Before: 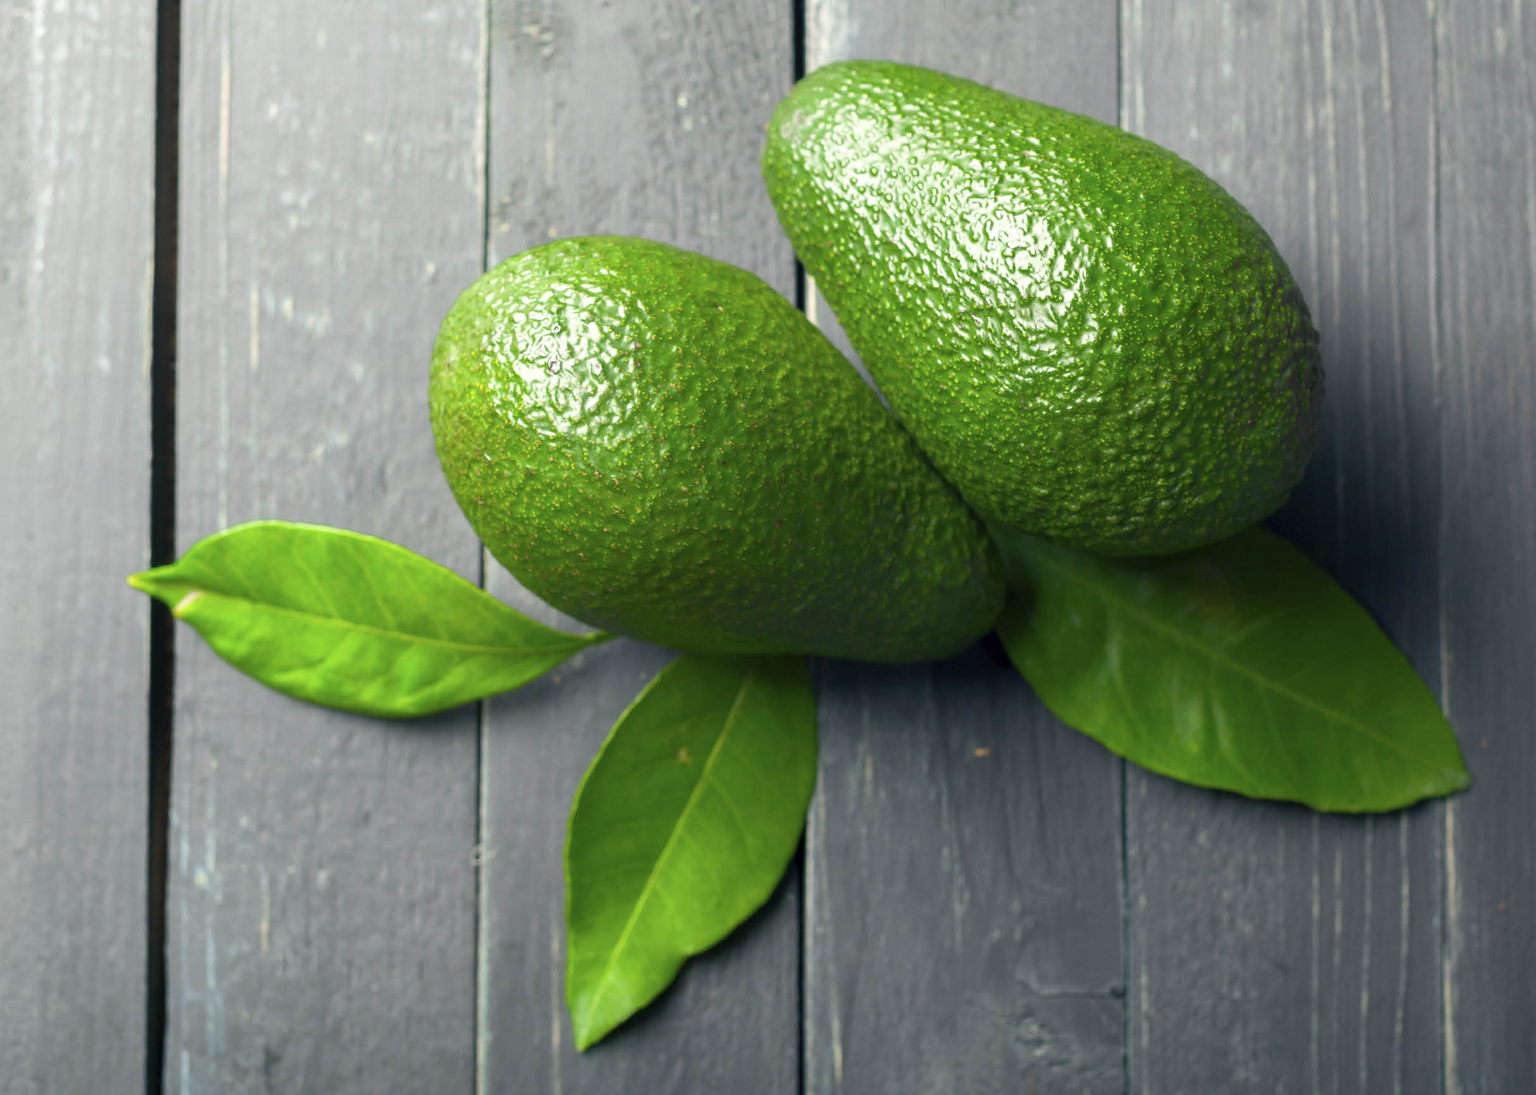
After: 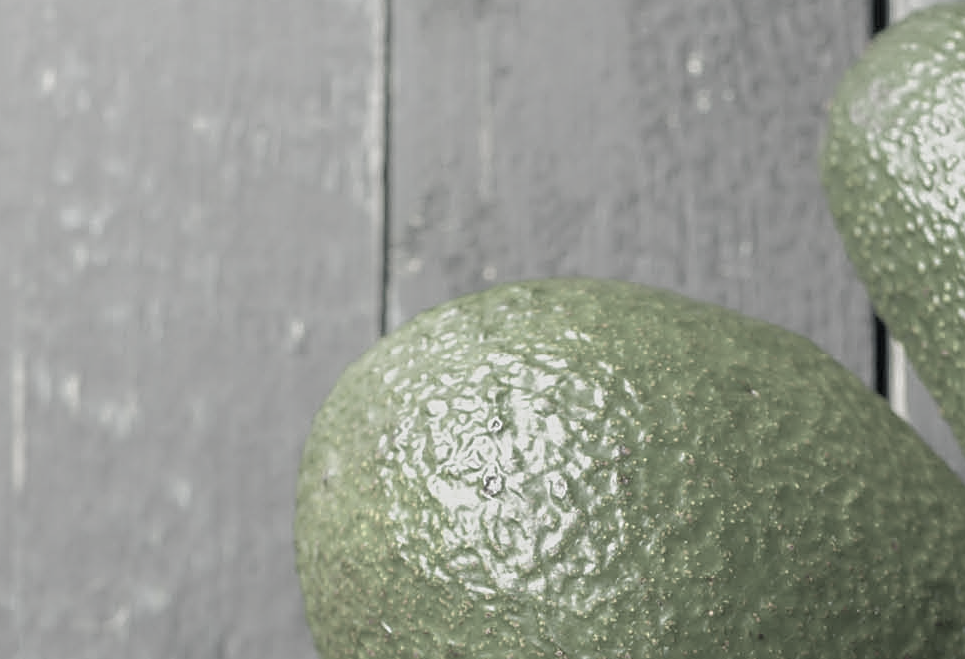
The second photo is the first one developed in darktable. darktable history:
crop: left 15.788%, top 5.46%, right 44.399%, bottom 56.421%
sharpen: on, module defaults
tone equalizer: -8 EV 0.251 EV, -7 EV 0.42 EV, -6 EV 0.381 EV, -5 EV 0.262 EV, -3 EV -0.243 EV, -2 EV -0.402 EV, -1 EV -0.431 EV, +0 EV -0.224 EV, edges refinement/feathering 500, mask exposure compensation -1.57 EV, preserve details no
color correction: highlights b* 0.032, saturation 0.269
